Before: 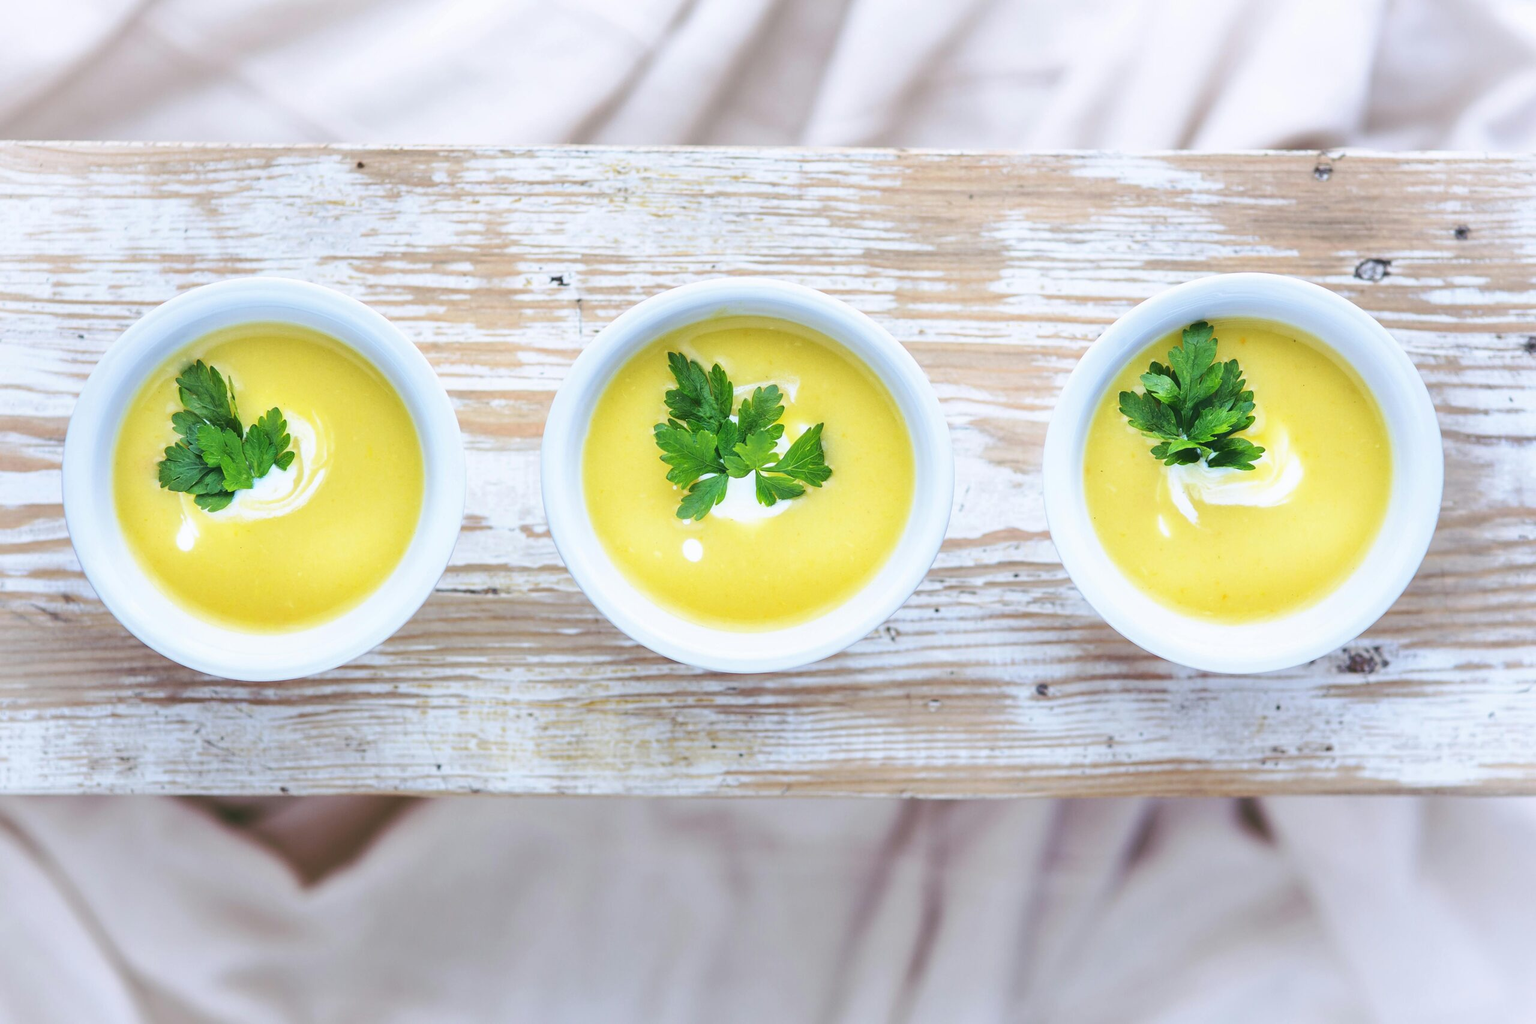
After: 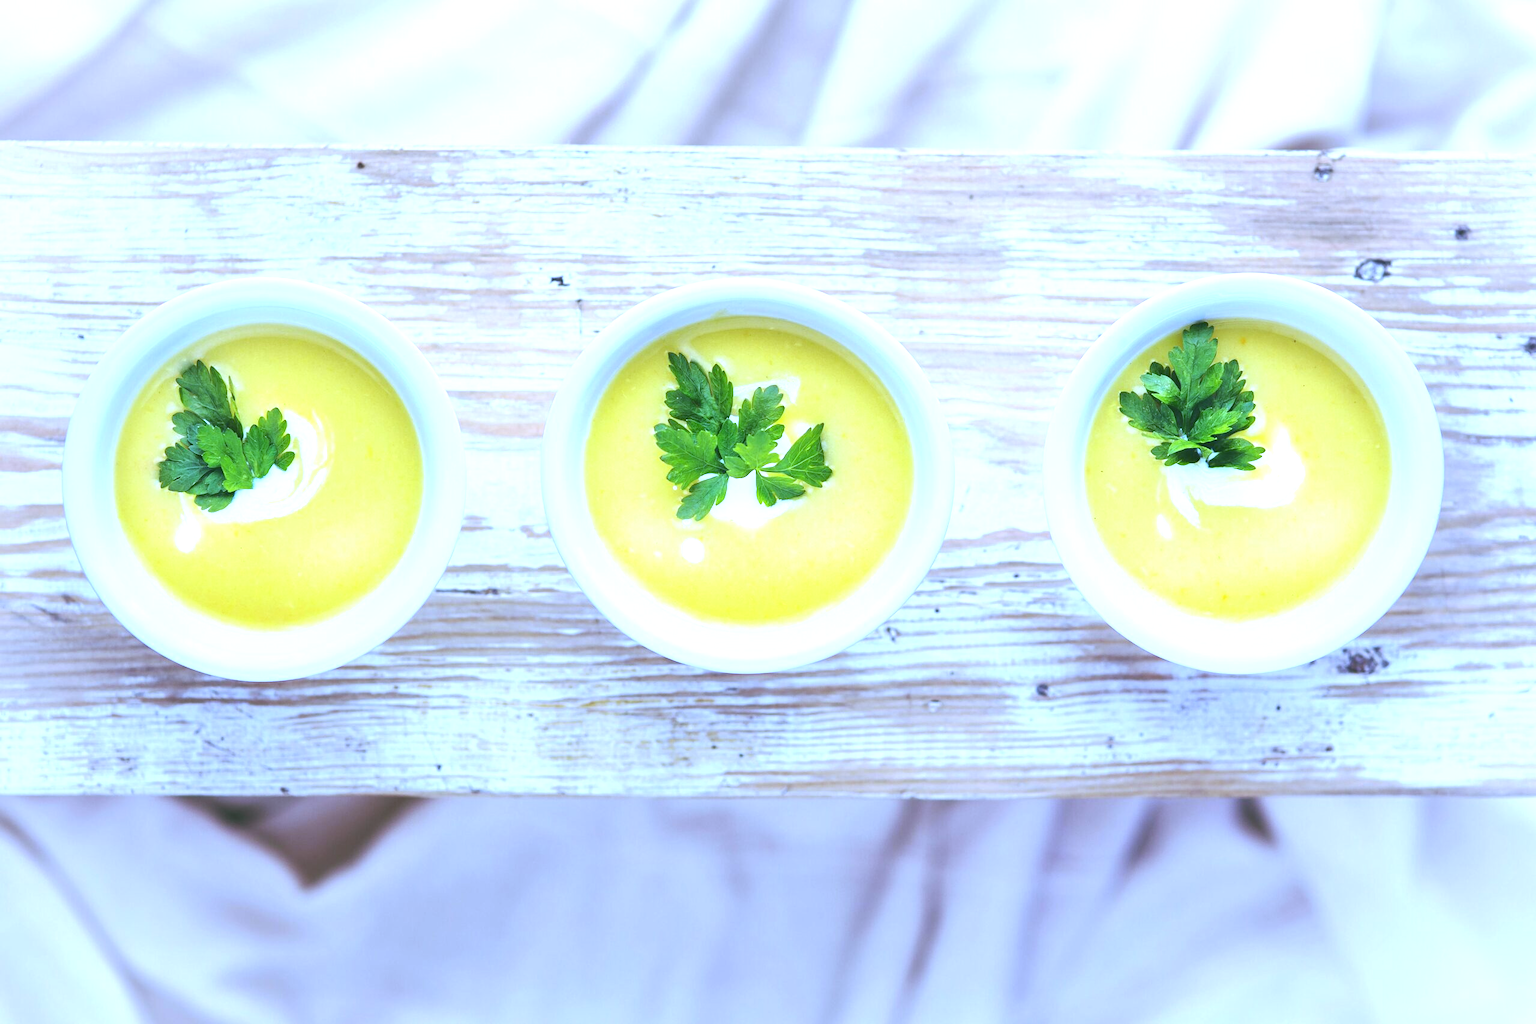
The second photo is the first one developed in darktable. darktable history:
exposure: exposure 0.574 EV, compensate highlight preservation false
white balance: red 0.871, blue 1.249
